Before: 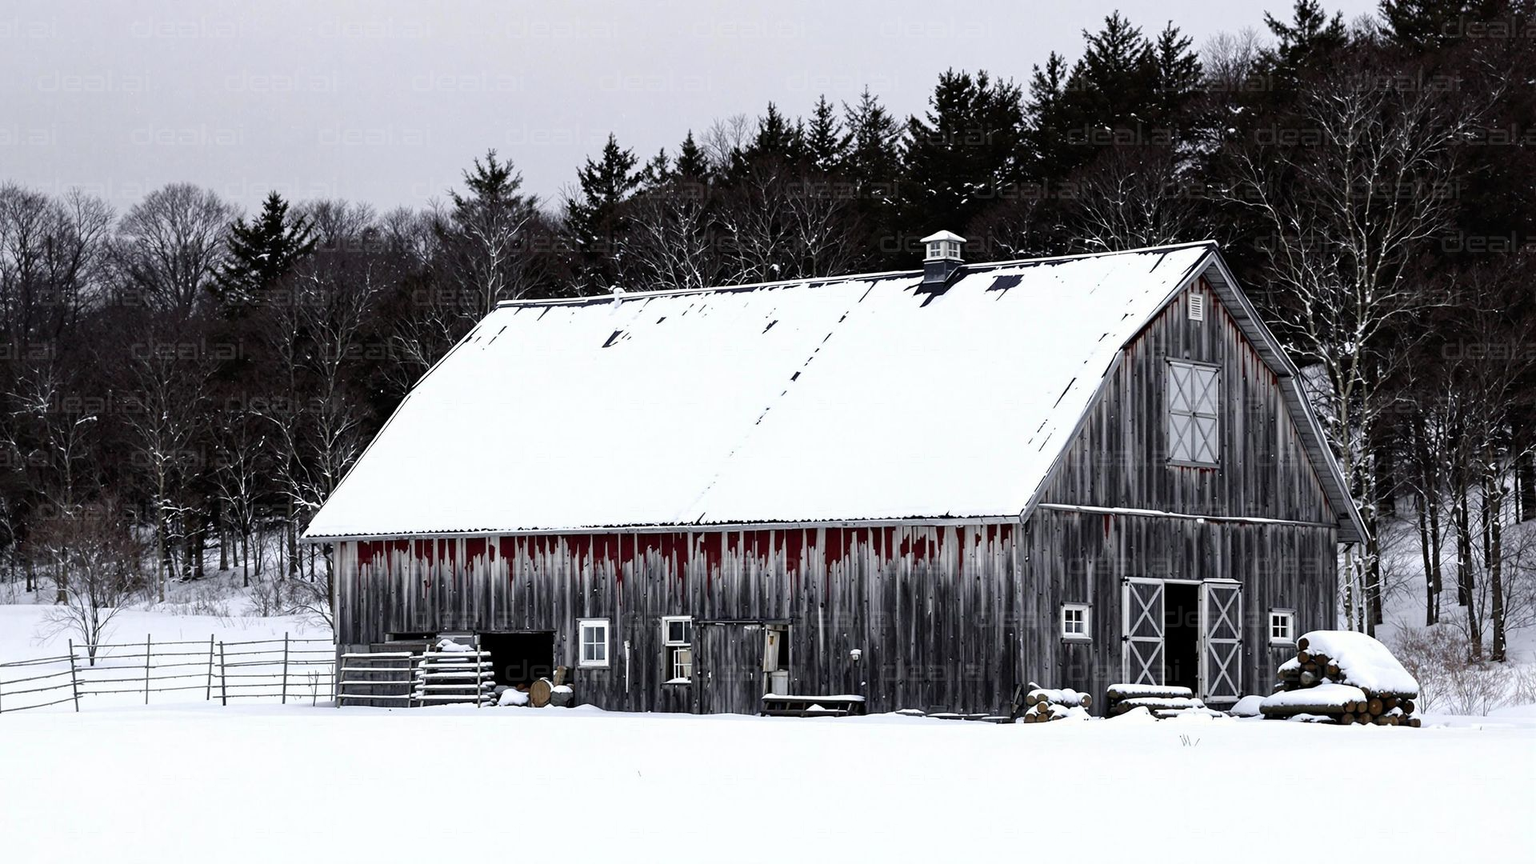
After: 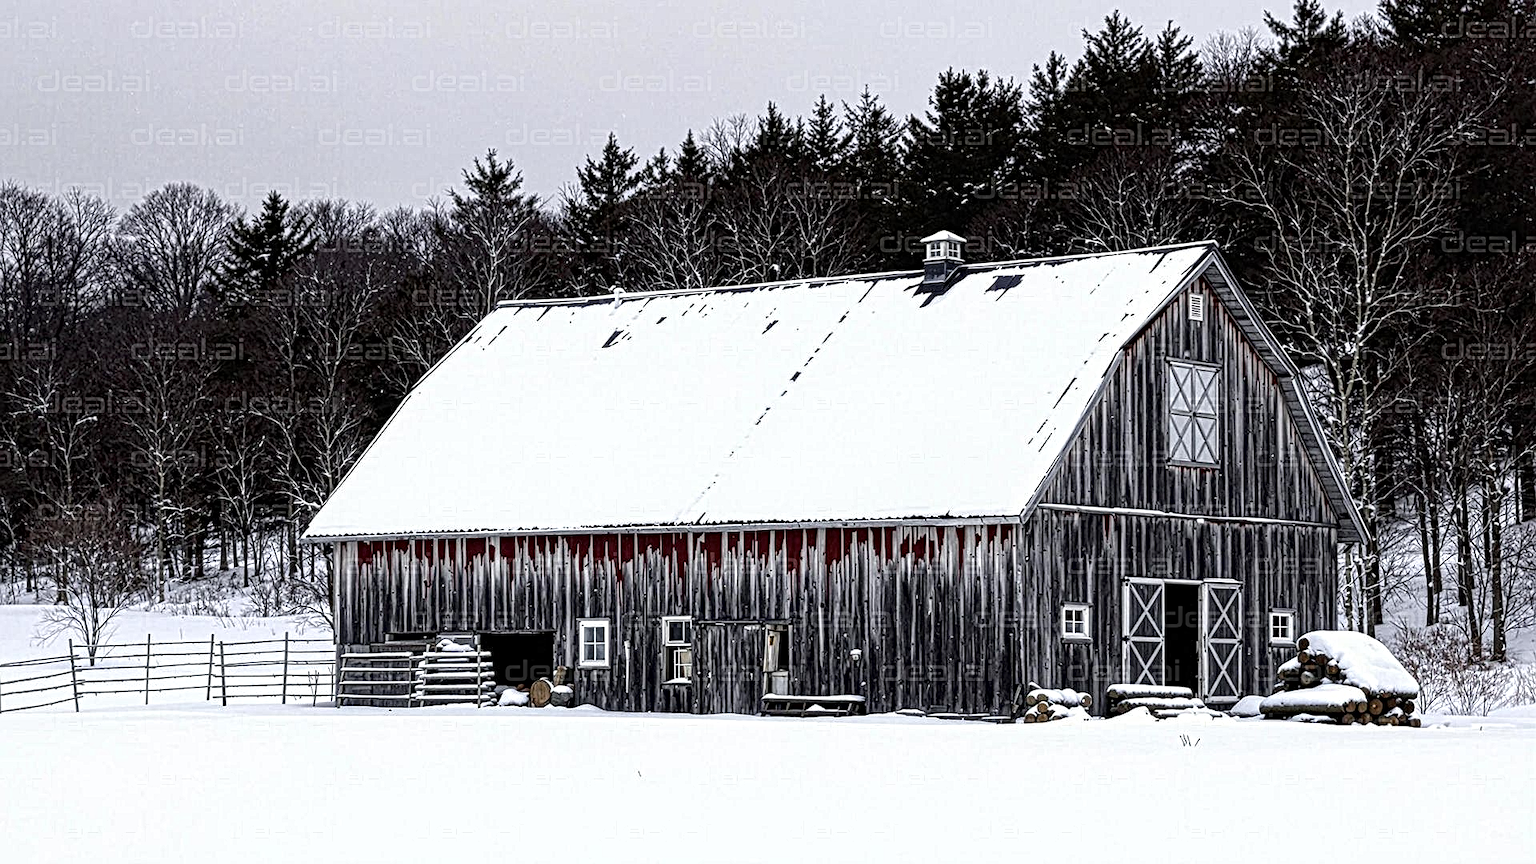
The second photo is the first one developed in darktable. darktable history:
tone equalizer: on, module defaults
local contrast: mode bilateral grid, contrast 20, coarseness 3, detail 300%, midtone range 0.2
